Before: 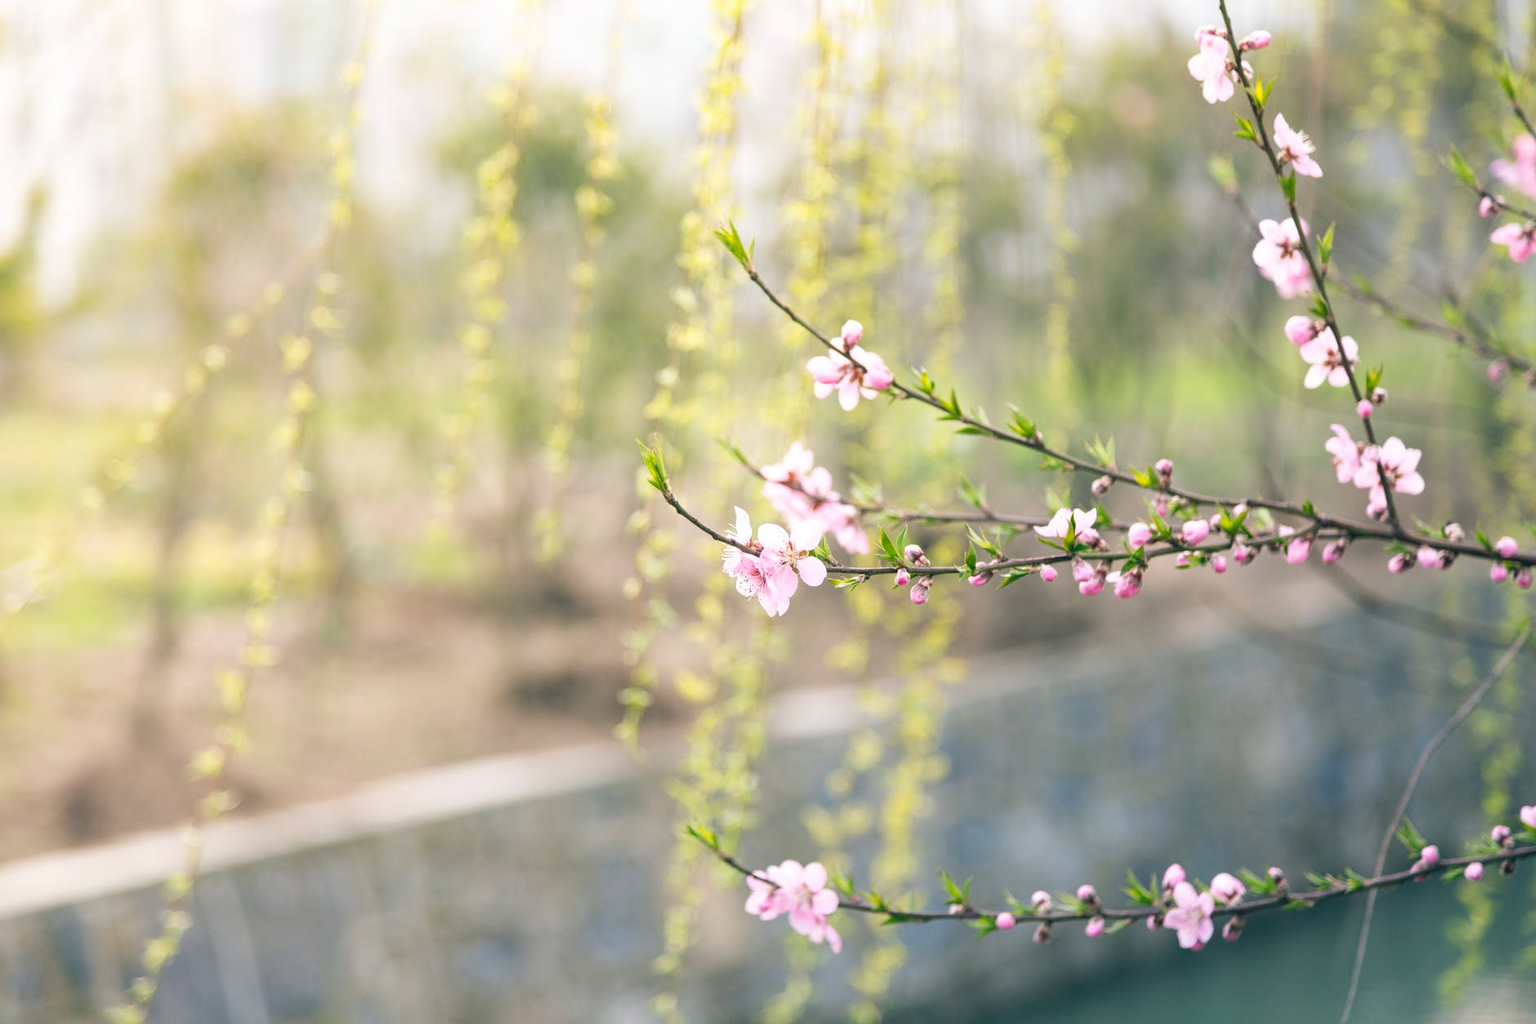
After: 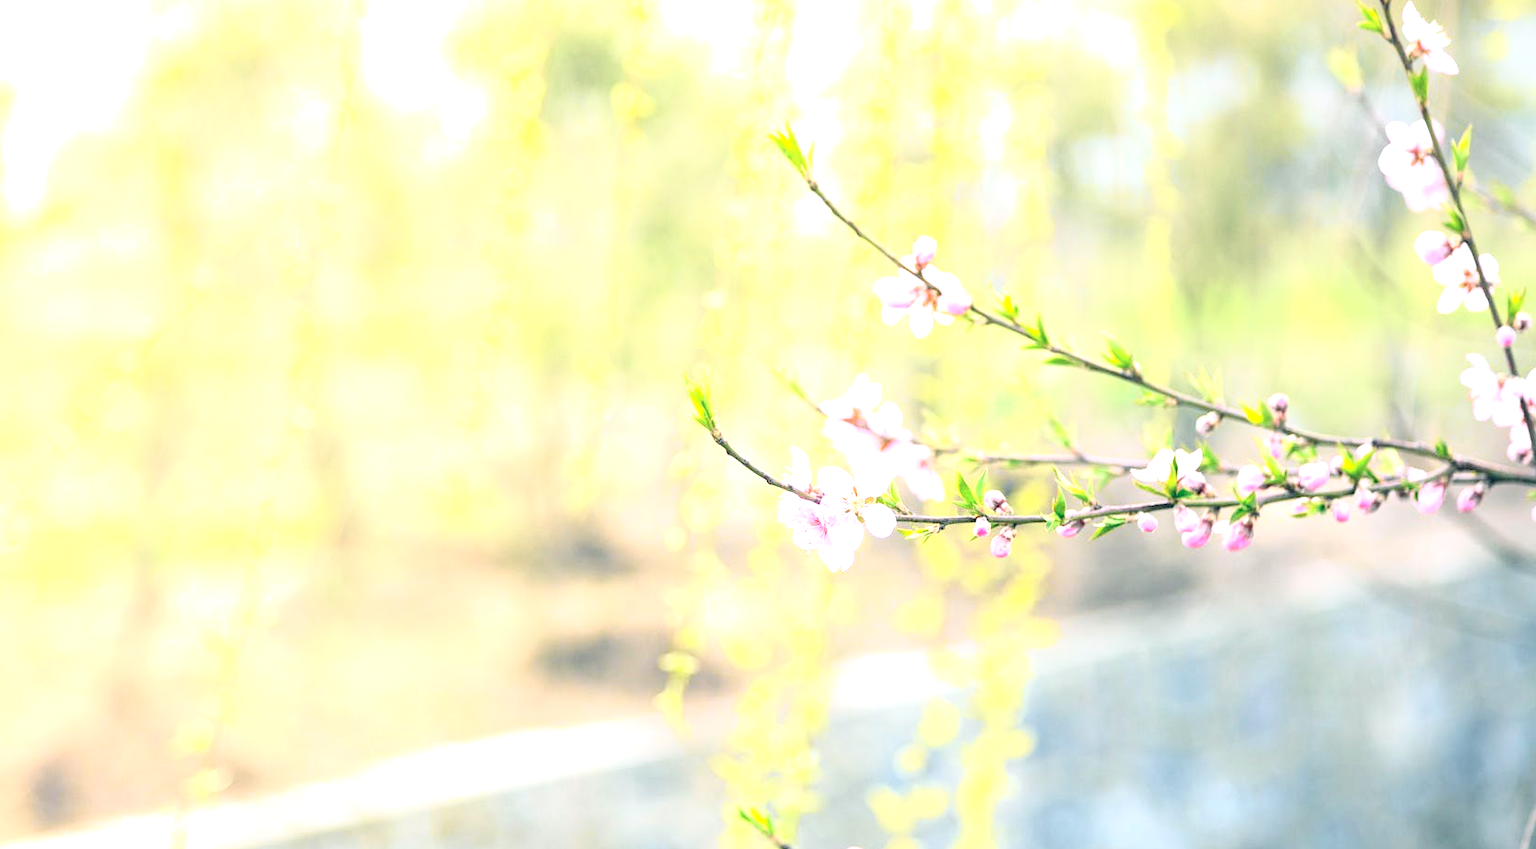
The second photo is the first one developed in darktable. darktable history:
crop and rotate: left 2.353%, top 10.999%, right 9.384%, bottom 15.746%
exposure: black level correction 0, exposure 1.001 EV, compensate exposure bias true, compensate highlight preservation false
tone curve: curves: ch0 [(0, 0.023) (0.087, 0.065) (0.184, 0.168) (0.45, 0.54) (0.57, 0.683) (0.722, 0.825) (0.877, 0.948) (1, 1)]; ch1 [(0, 0) (0.388, 0.369) (0.44, 0.44) (0.489, 0.481) (0.534, 0.528) (0.657, 0.655) (1, 1)]; ch2 [(0, 0) (0.353, 0.317) (0.408, 0.427) (0.472, 0.46) (0.5, 0.488) (0.537, 0.518) (0.576, 0.592) (0.625, 0.631) (1, 1)], color space Lab, independent channels, preserve colors none
